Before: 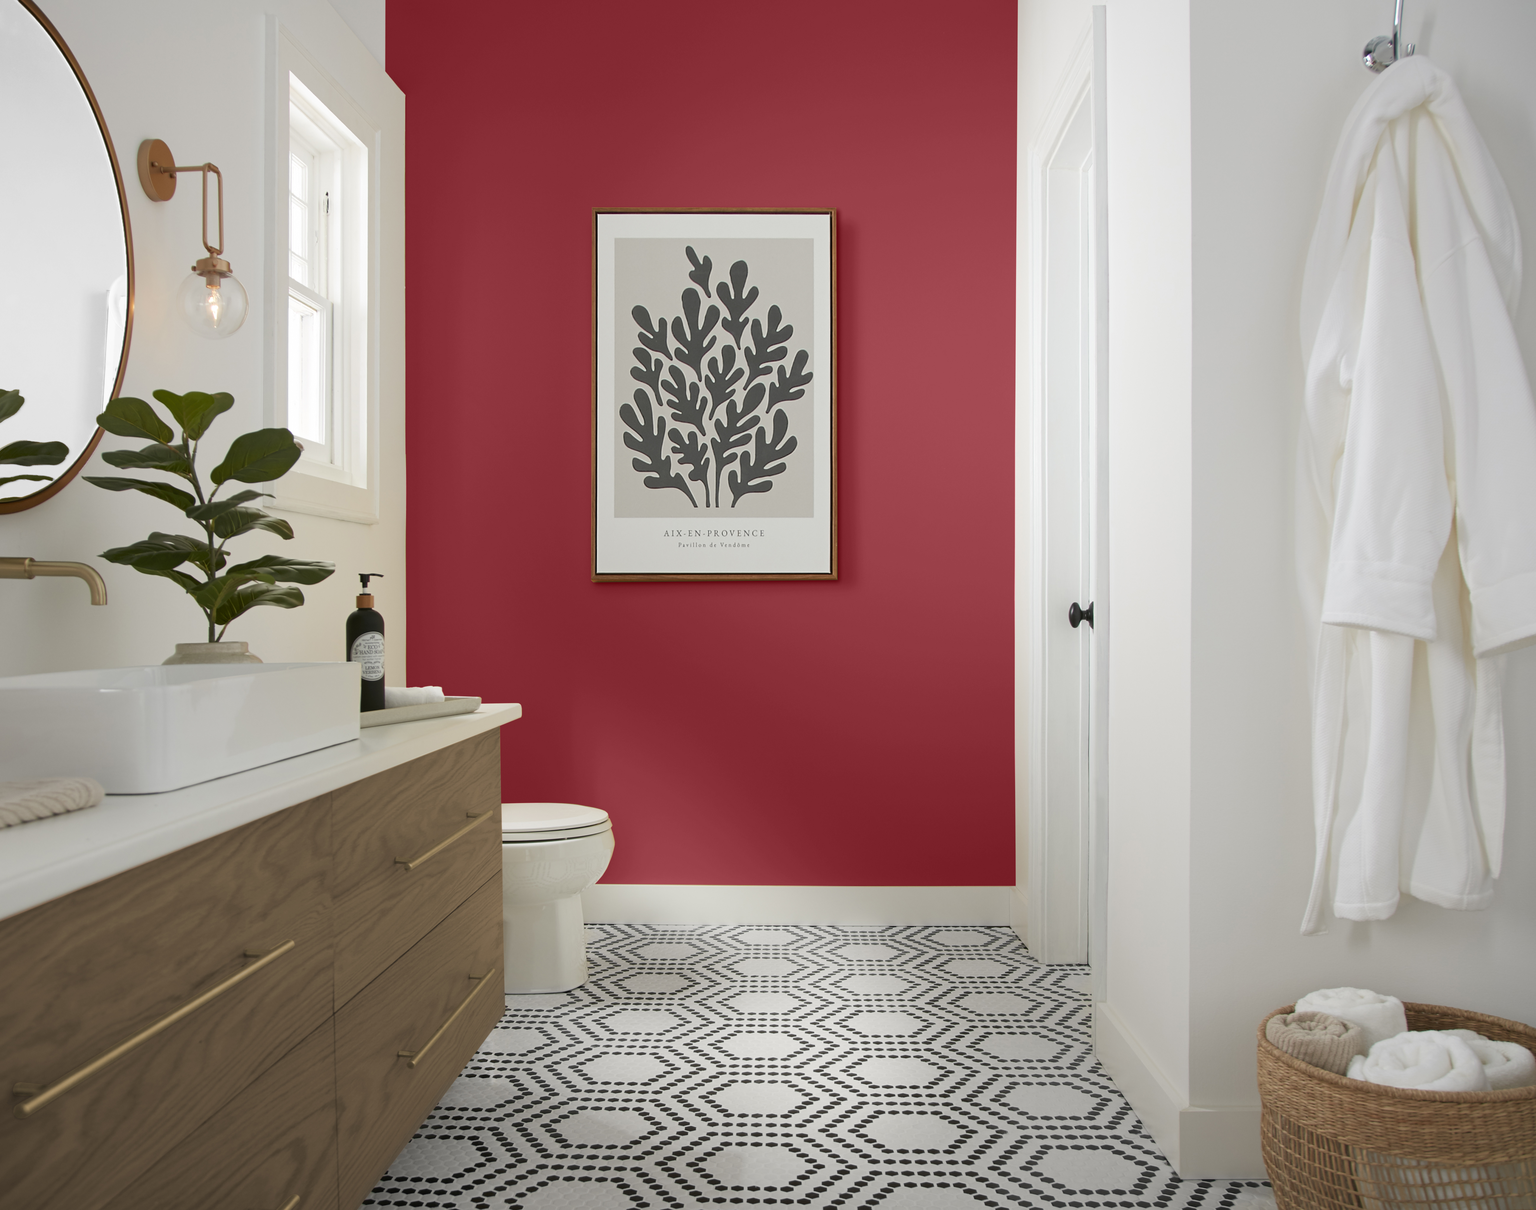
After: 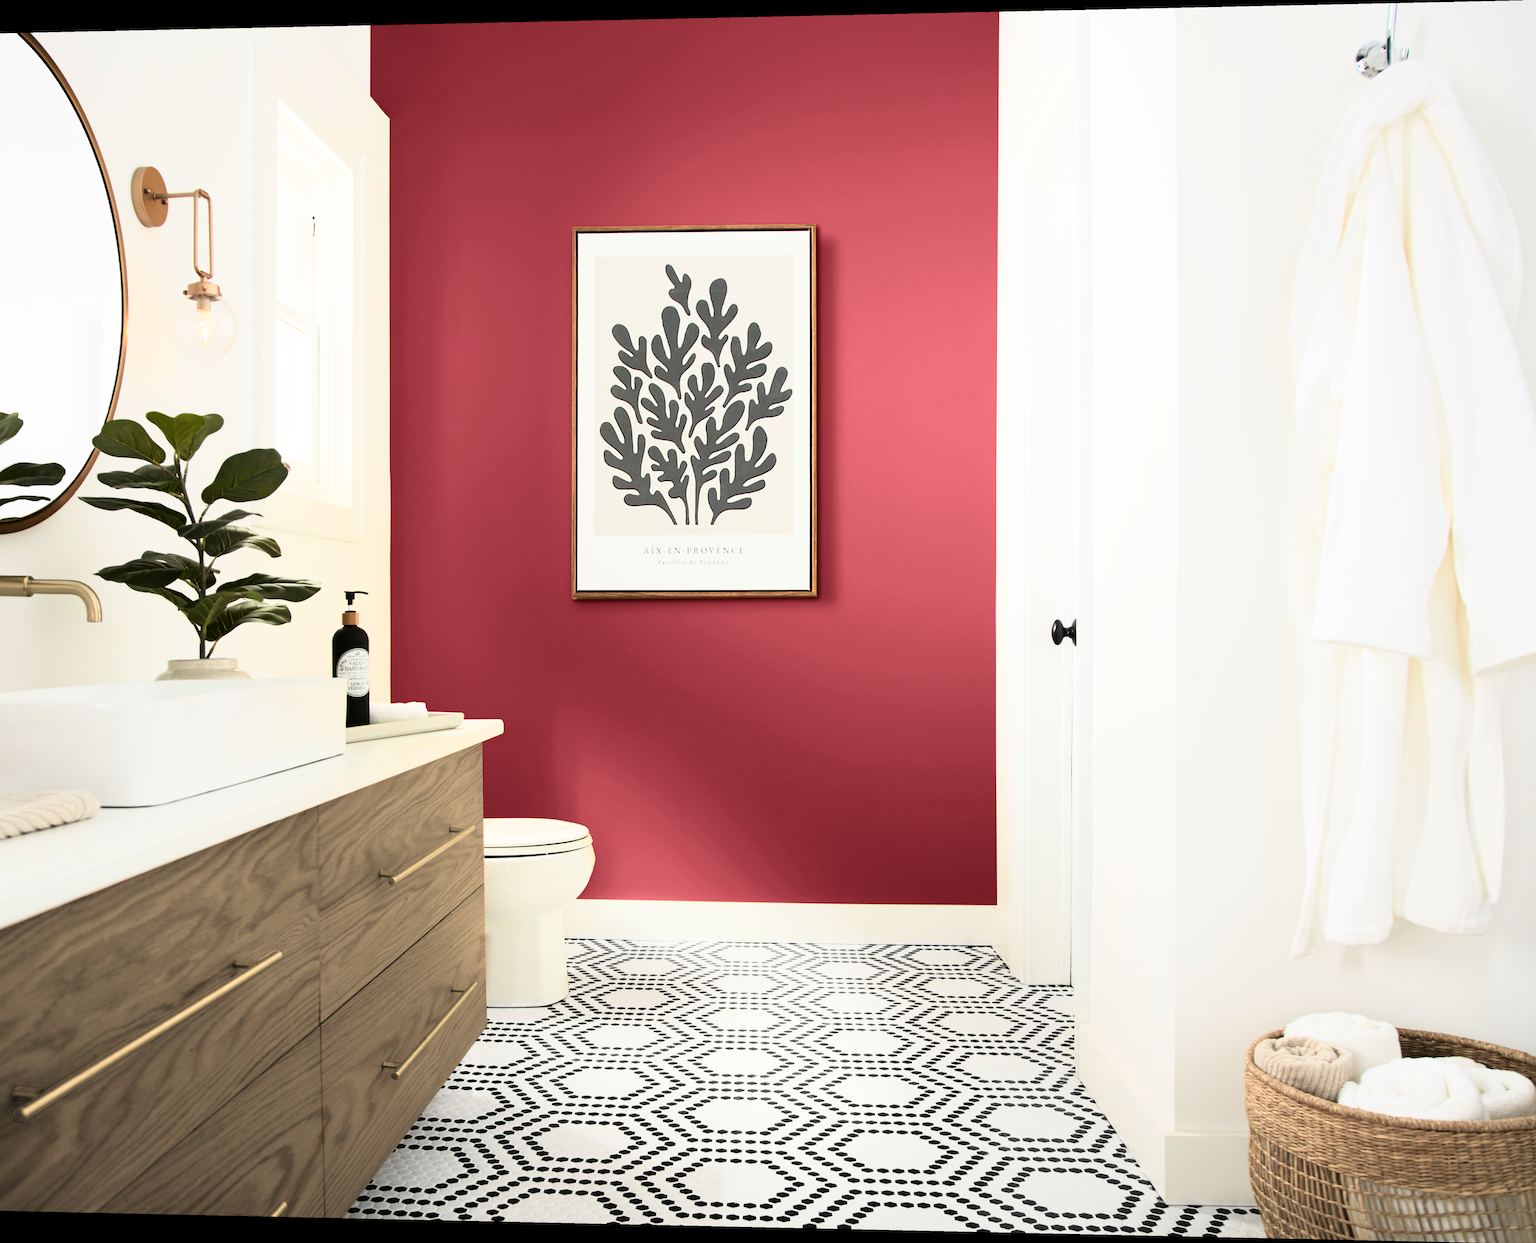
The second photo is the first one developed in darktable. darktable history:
rgb curve: curves: ch0 [(0, 0) (0.21, 0.15) (0.24, 0.21) (0.5, 0.75) (0.75, 0.96) (0.89, 0.99) (1, 1)]; ch1 [(0, 0.02) (0.21, 0.13) (0.25, 0.2) (0.5, 0.67) (0.75, 0.9) (0.89, 0.97) (1, 1)]; ch2 [(0, 0.02) (0.21, 0.13) (0.25, 0.2) (0.5, 0.67) (0.75, 0.9) (0.89, 0.97) (1, 1)], compensate middle gray true
rotate and perspective: lens shift (horizontal) -0.055, automatic cropping off
